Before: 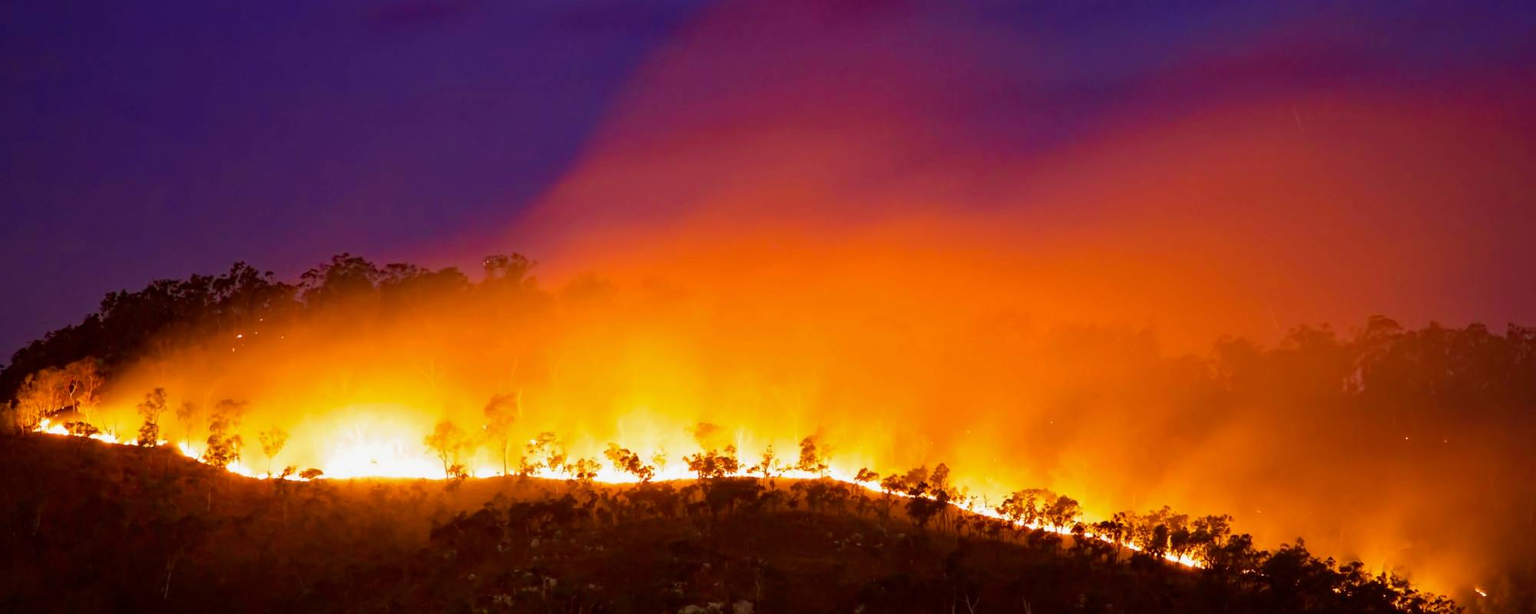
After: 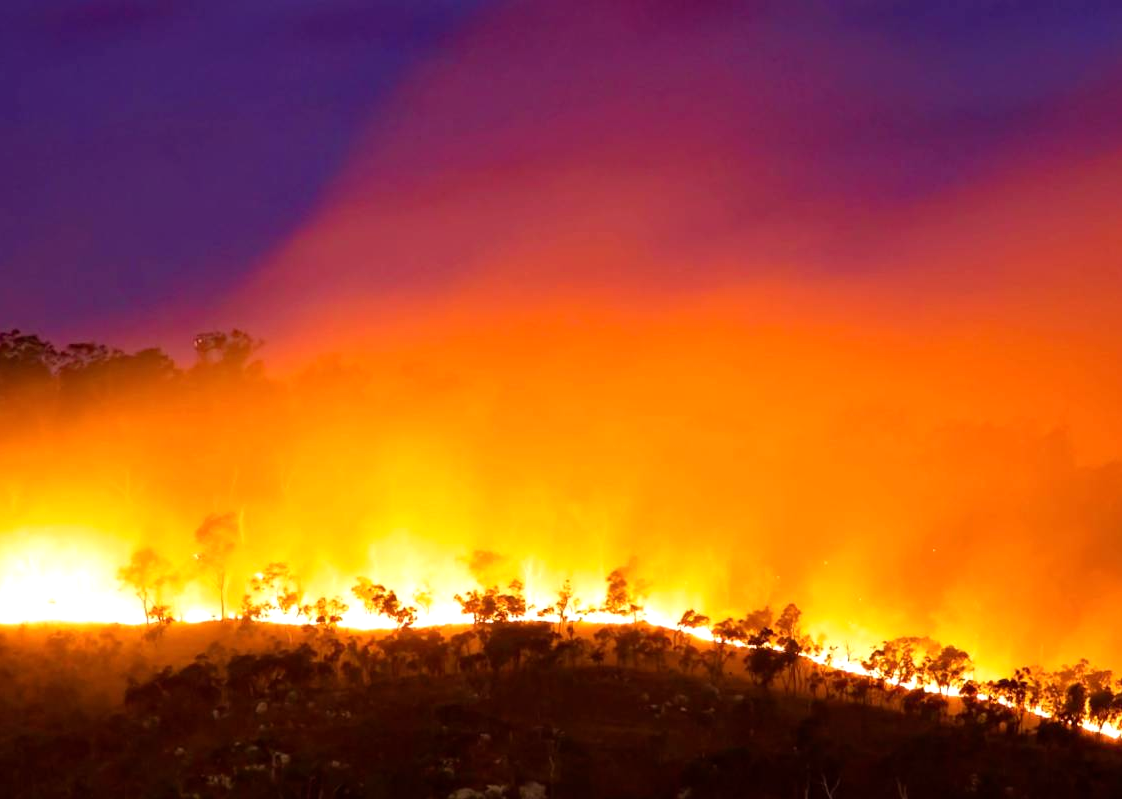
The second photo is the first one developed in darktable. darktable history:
crop: left 21.795%, right 22.08%, bottom 0.011%
tone equalizer: -8 EV -0.431 EV, -7 EV -0.404 EV, -6 EV -0.34 EV, -5 EV -0.235 EV, -3 EV 0.215 EV, -2 EV 0.316 EV, -1 EV 0.397 EV, +0 EV 0.387 EV
